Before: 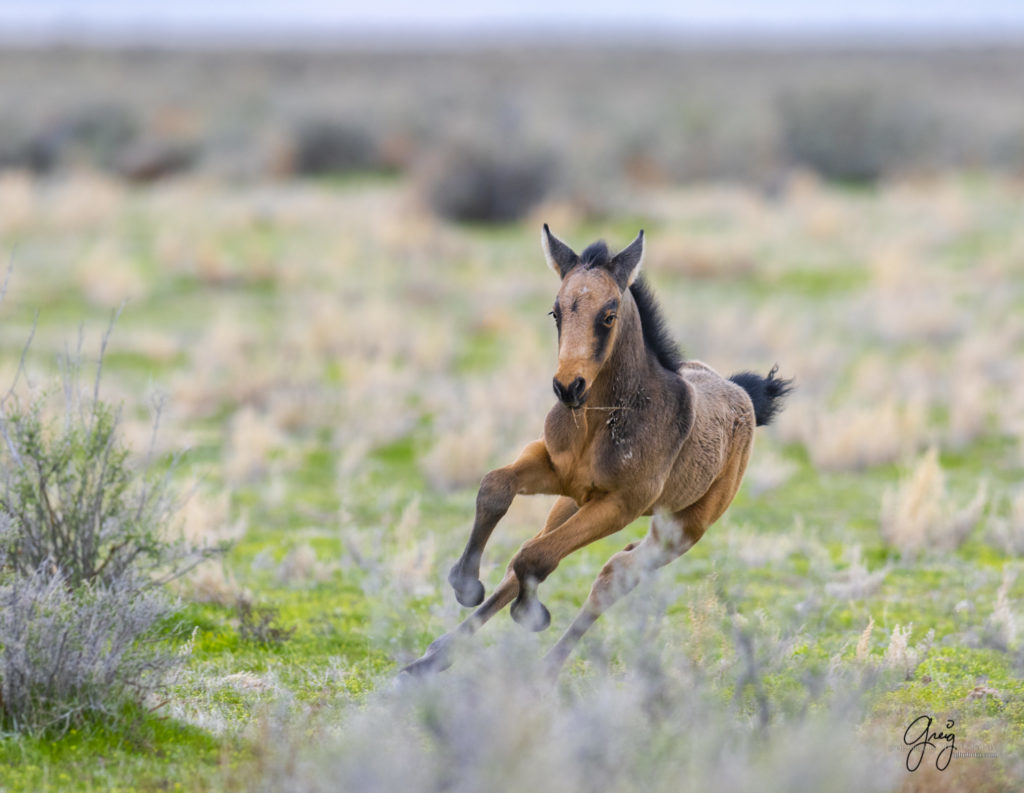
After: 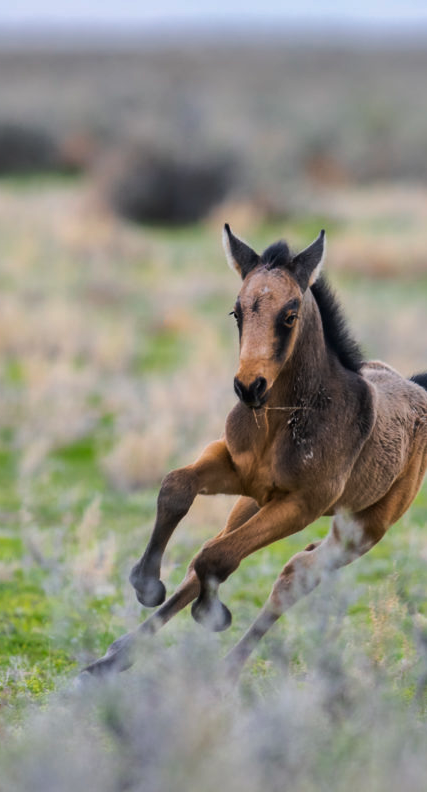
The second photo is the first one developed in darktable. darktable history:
tone curve: curves: ch0 [(0, 0) (0.003, 0.006) (0.011, 0.007) (0.025, 0.01) (0.044, 0.015) (0.069, 0.023) (0.1, 0.031) (0.136, 0.045) (0.177, 0.066) (0.224, 0.098) (0.277, 0.139) (0.335, 0.194) (0.399, 0.254) (0.468, 0.346) (0.543, 0.45) (0.623, 0.56) (0.709, 0.667) (0.801, 0.78) (0.898, 0.891) (1, 1)], color space Lab, linked channels
crop: left 31.201%, right 27.059%
shadows and highlights: on, module defaults
